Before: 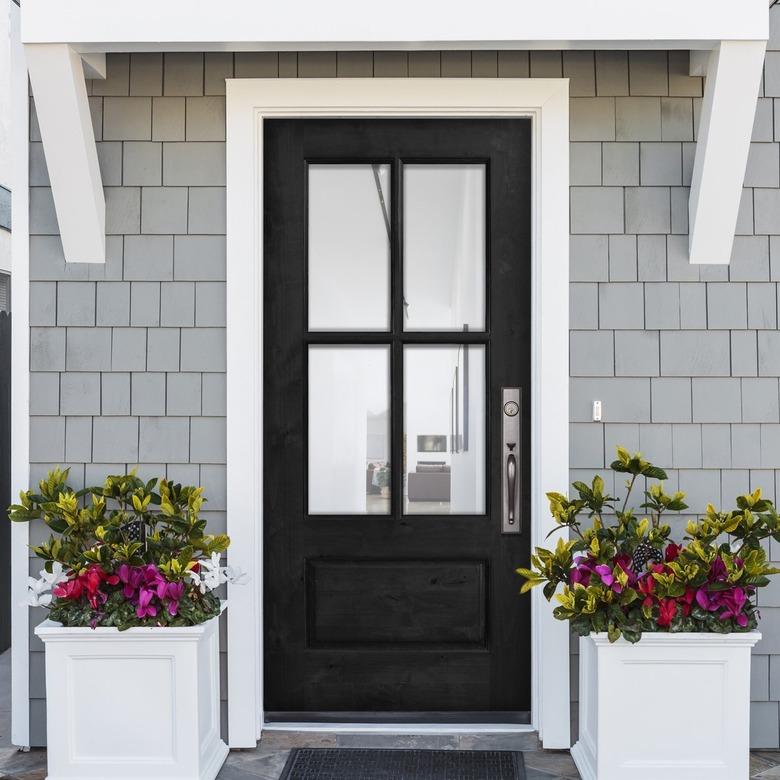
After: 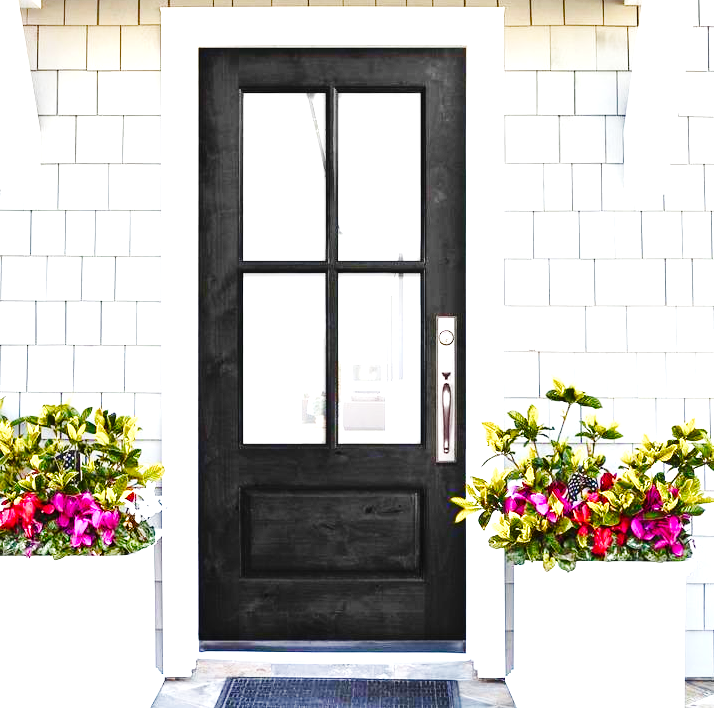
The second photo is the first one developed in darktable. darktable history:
color balance rgb: perceptual saturation grading › global saturation 20%, perceptual saturation grading › highlights -50.421%, perceptual saturation grading › shadows 30.566%, global vibrance 50.367%
exposure: black level correction 0, exposure 1.439 EV, compensate highlight preservation false
crop and rotate: left 8.39%, top 9.148%
tone equalizer: -8 EV -0.449 EV, -7 EV -0.409 EV, -6 EV -0.329 EV, -5 EV -0.209 EV, -3 EV 0.207 EV, -2 EV 0.309 EV, -1 EV 0.371 EV, +0 EV 0.394 EV, edges refinement/feathering 500, mask exposure compensation -1.57 EV, preserve details no
levels: mode automatic, levels [0.101, 0.578, 0.953]
base curve: curves: ch0 [(0, 0) (0.036, 0.025) (0.121, 0.166) (0.206, 0.329) (0.605, 0.79) (1, 1)], preserve colors none
